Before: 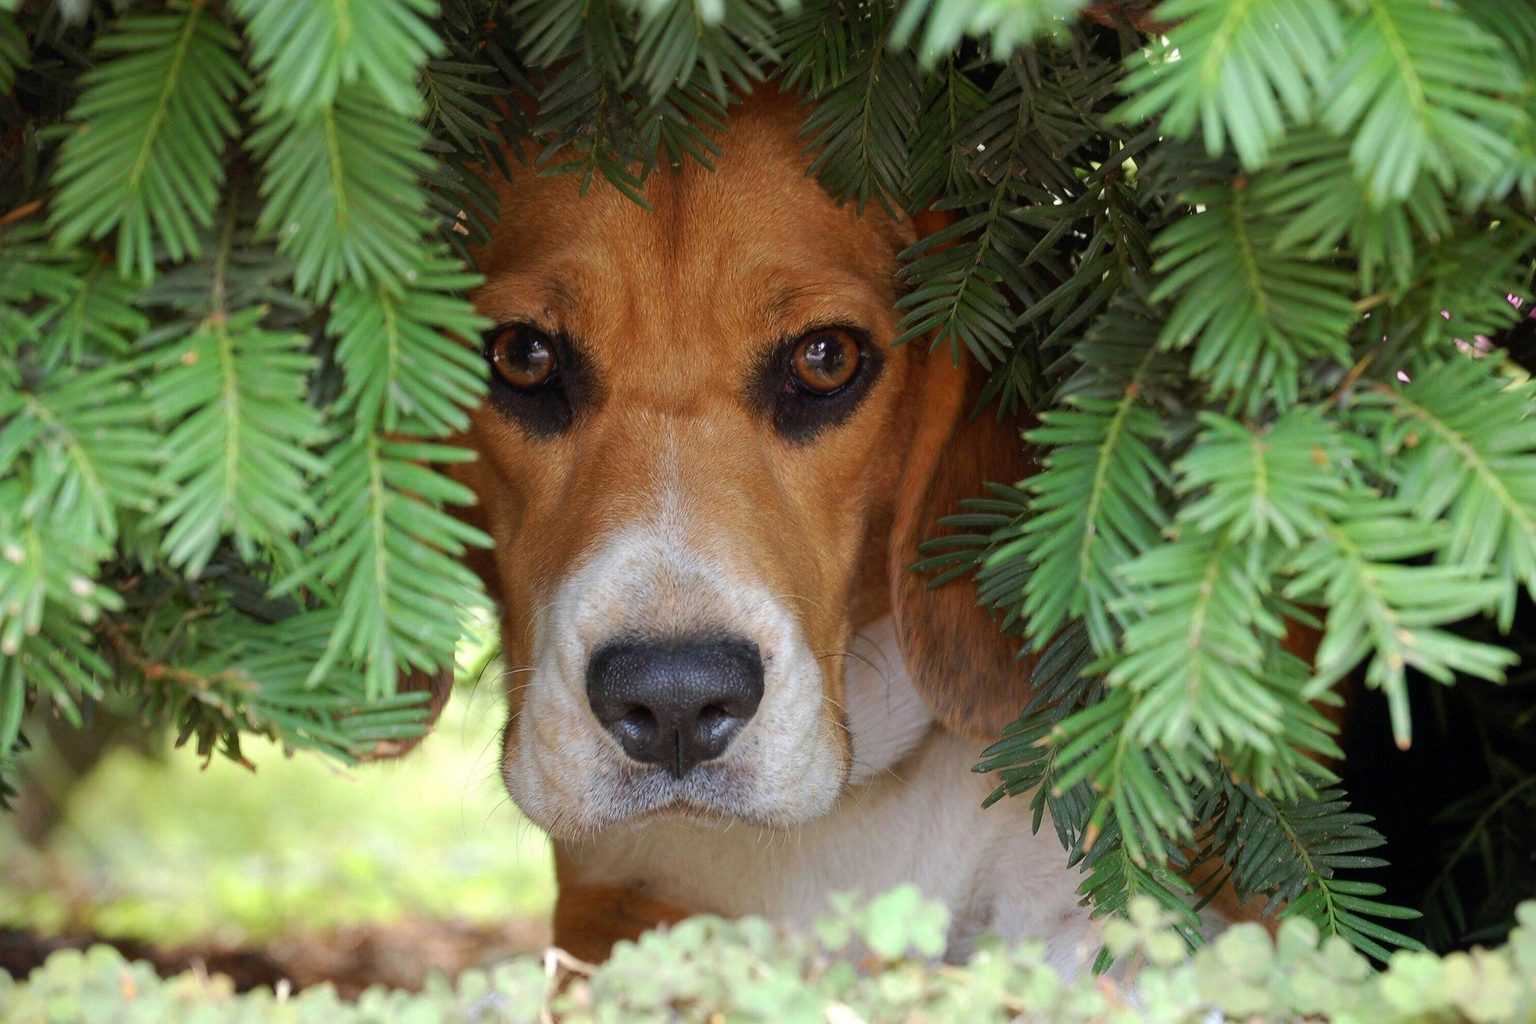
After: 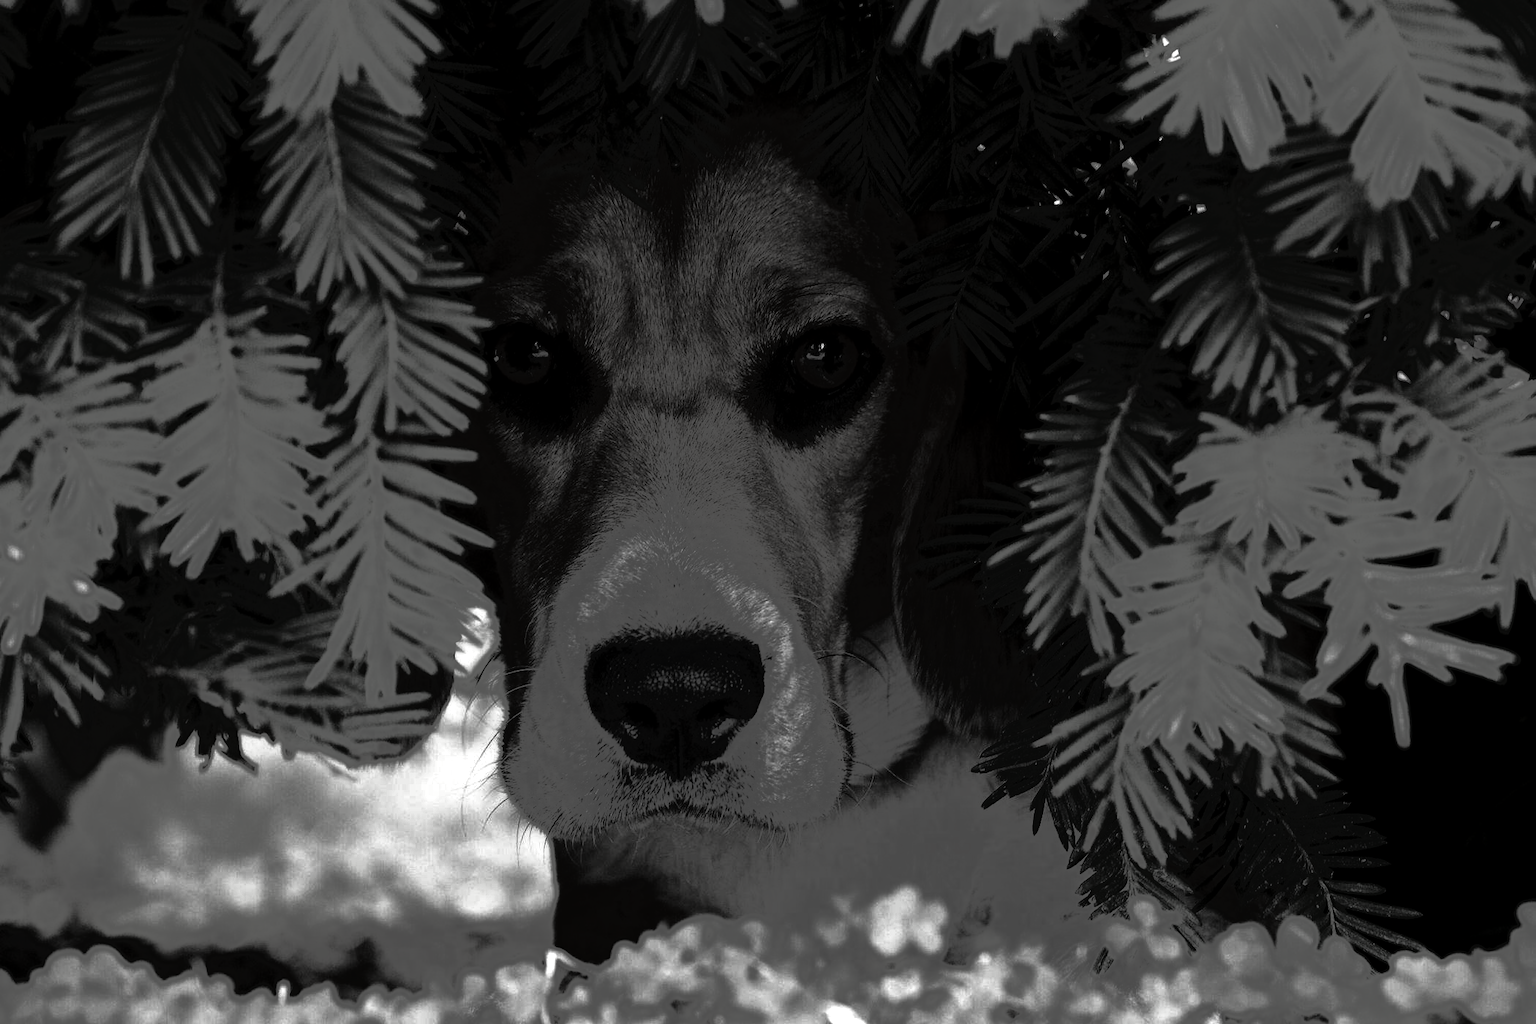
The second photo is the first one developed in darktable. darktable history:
contrast brightness saturation: contrast 0.021, brightness -0.981, saturation -0.985
tone equalizer: -7 EV -0.653 EV, -6 EV 1.02 EV, -5 EV -0.432 EV, -4 EV 0.424 EV, -3 EV 0.42 EV, -2 EV 0.135 EV, -1 EV -0.161 EV, +0 EV -0.363 EV, edges refinement/feathering 500, mask exposure compensation -1.57 EV, preserve details no
